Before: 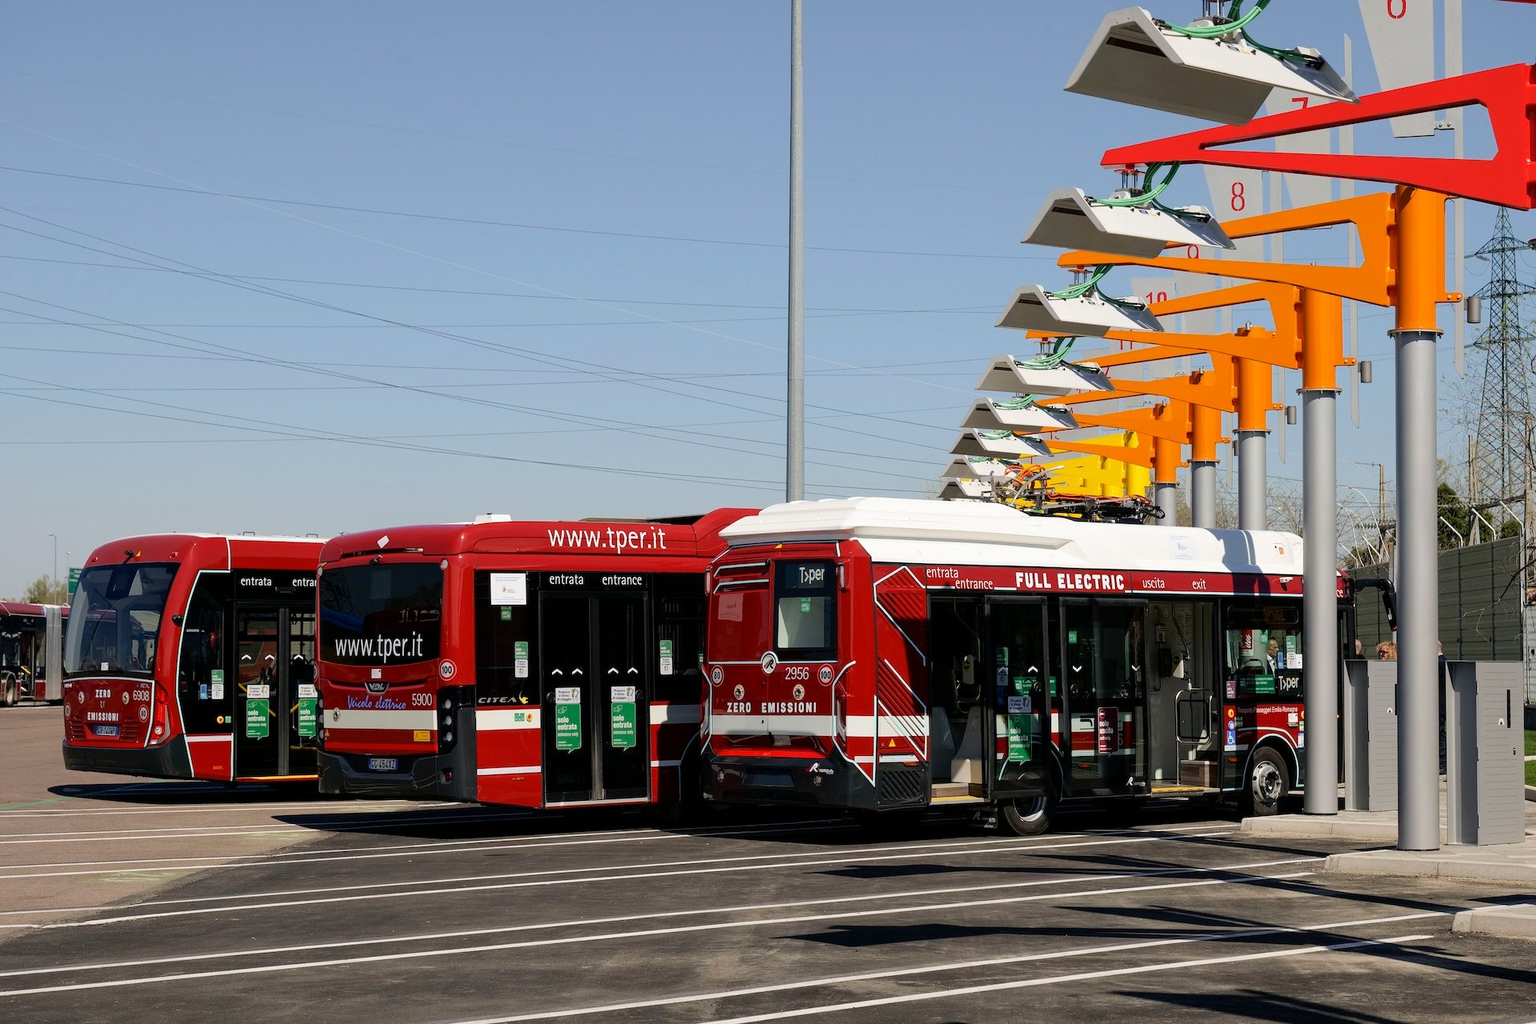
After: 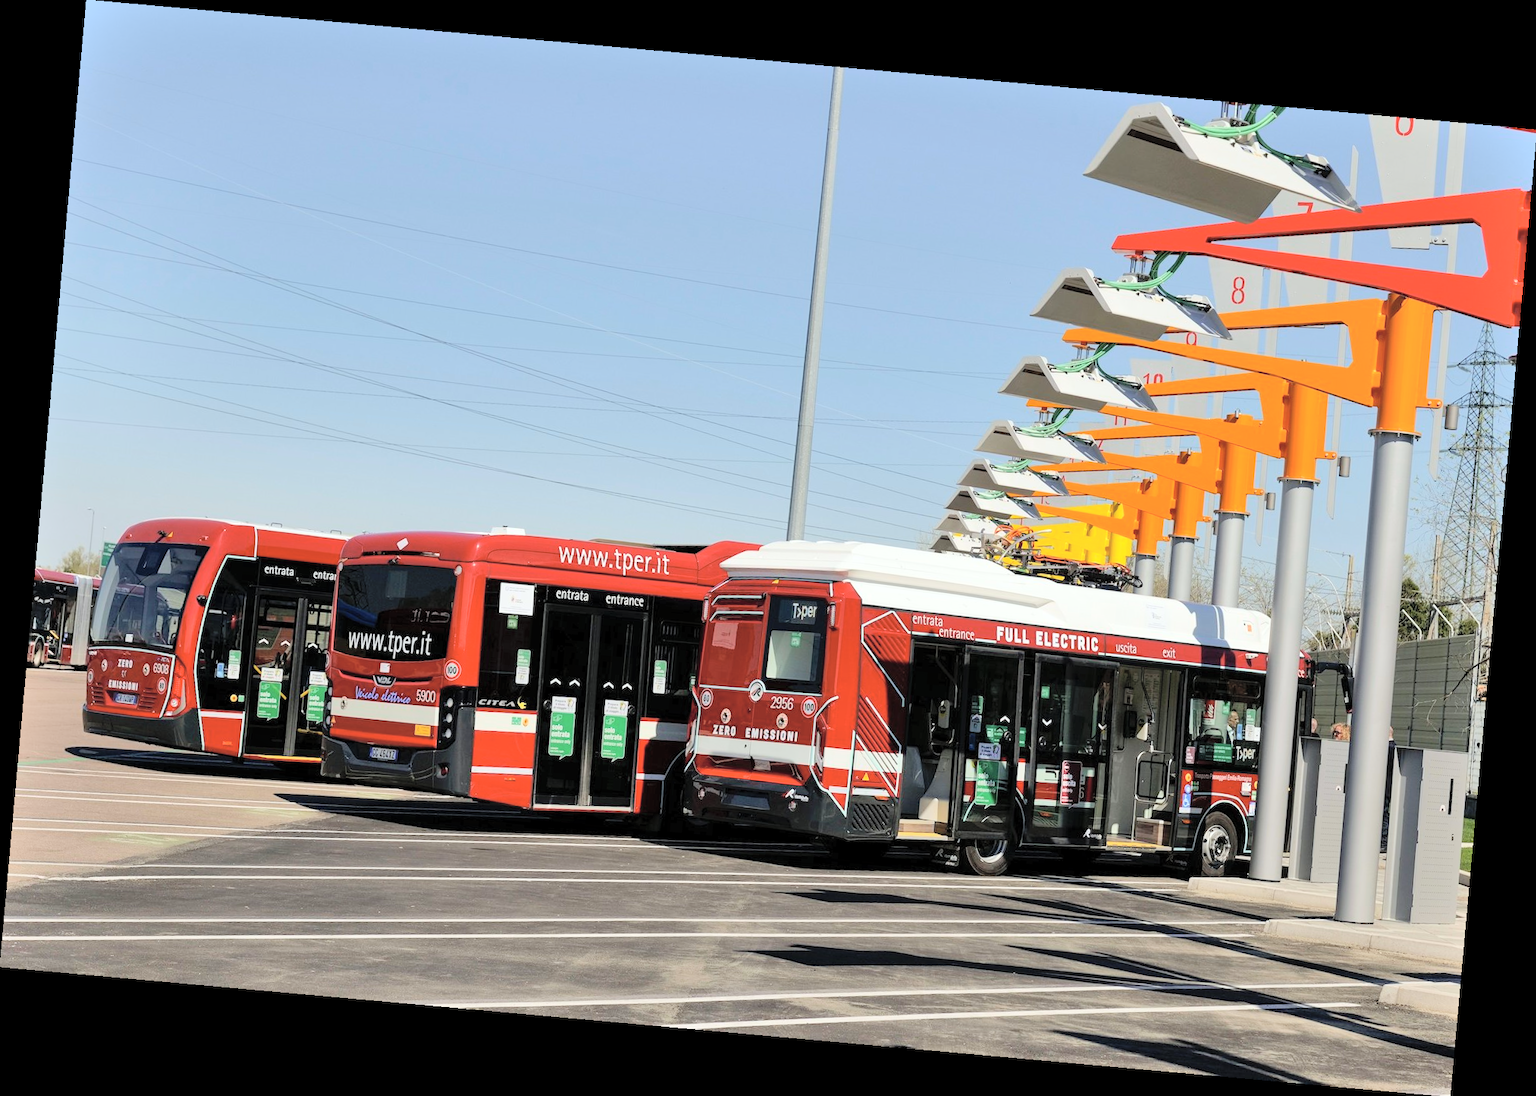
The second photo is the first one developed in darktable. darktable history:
rotate and perspective: rotation 5.12°, automatic cropping off
levels: mode automatic, black 0.023%, white 99.97%, levels [0.062, 0.494, 0.925]
shadows and highlights: low approximation 0.01, soften with gaussian
white balance: red 0.978, blue 0.999
global tonemap: drago (0.7, 100)
